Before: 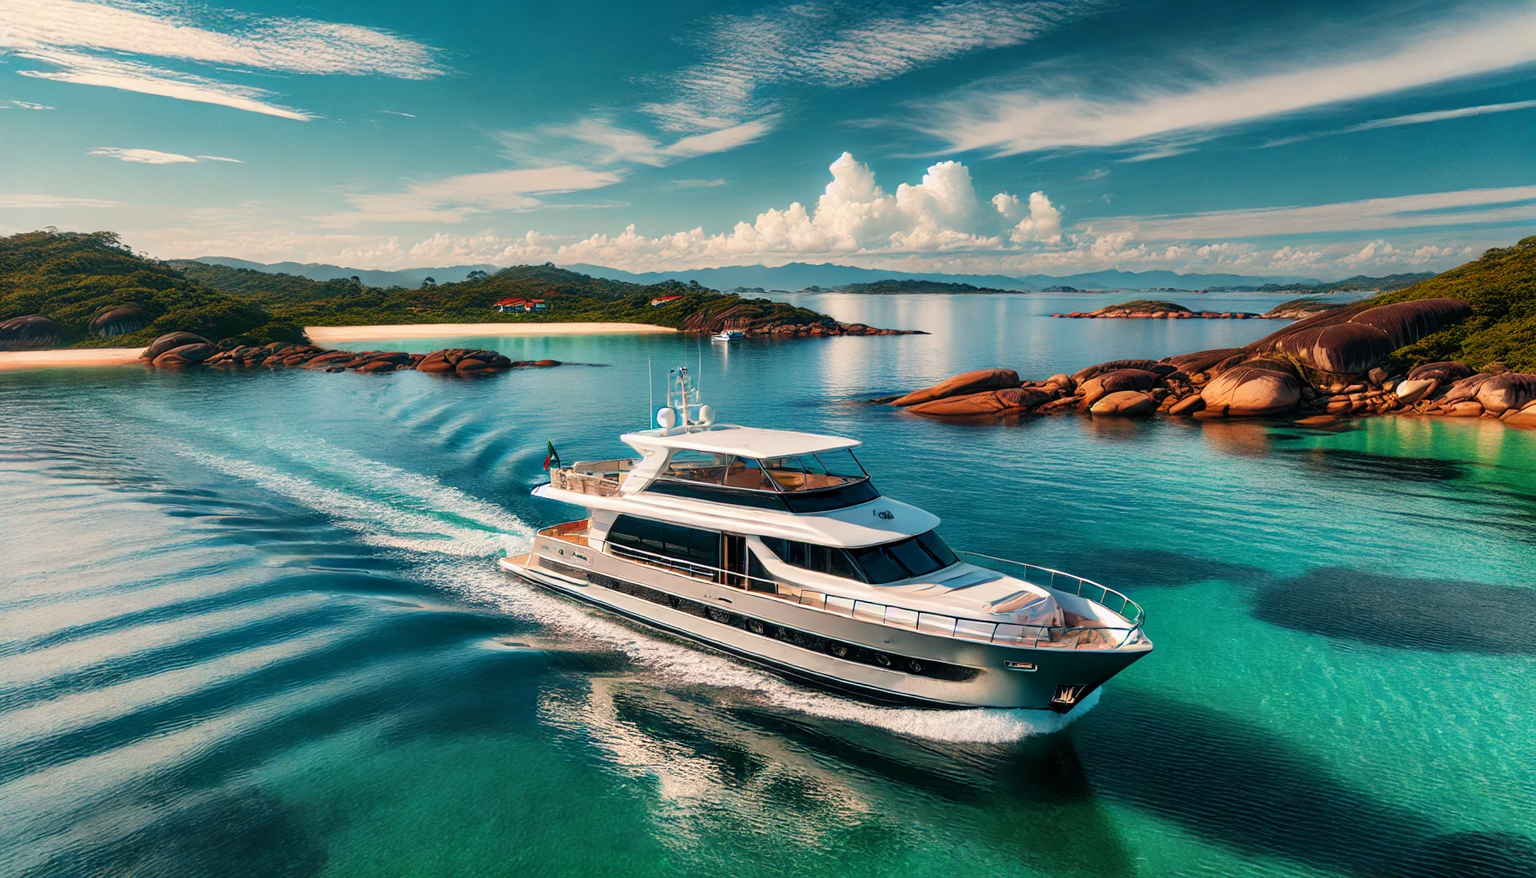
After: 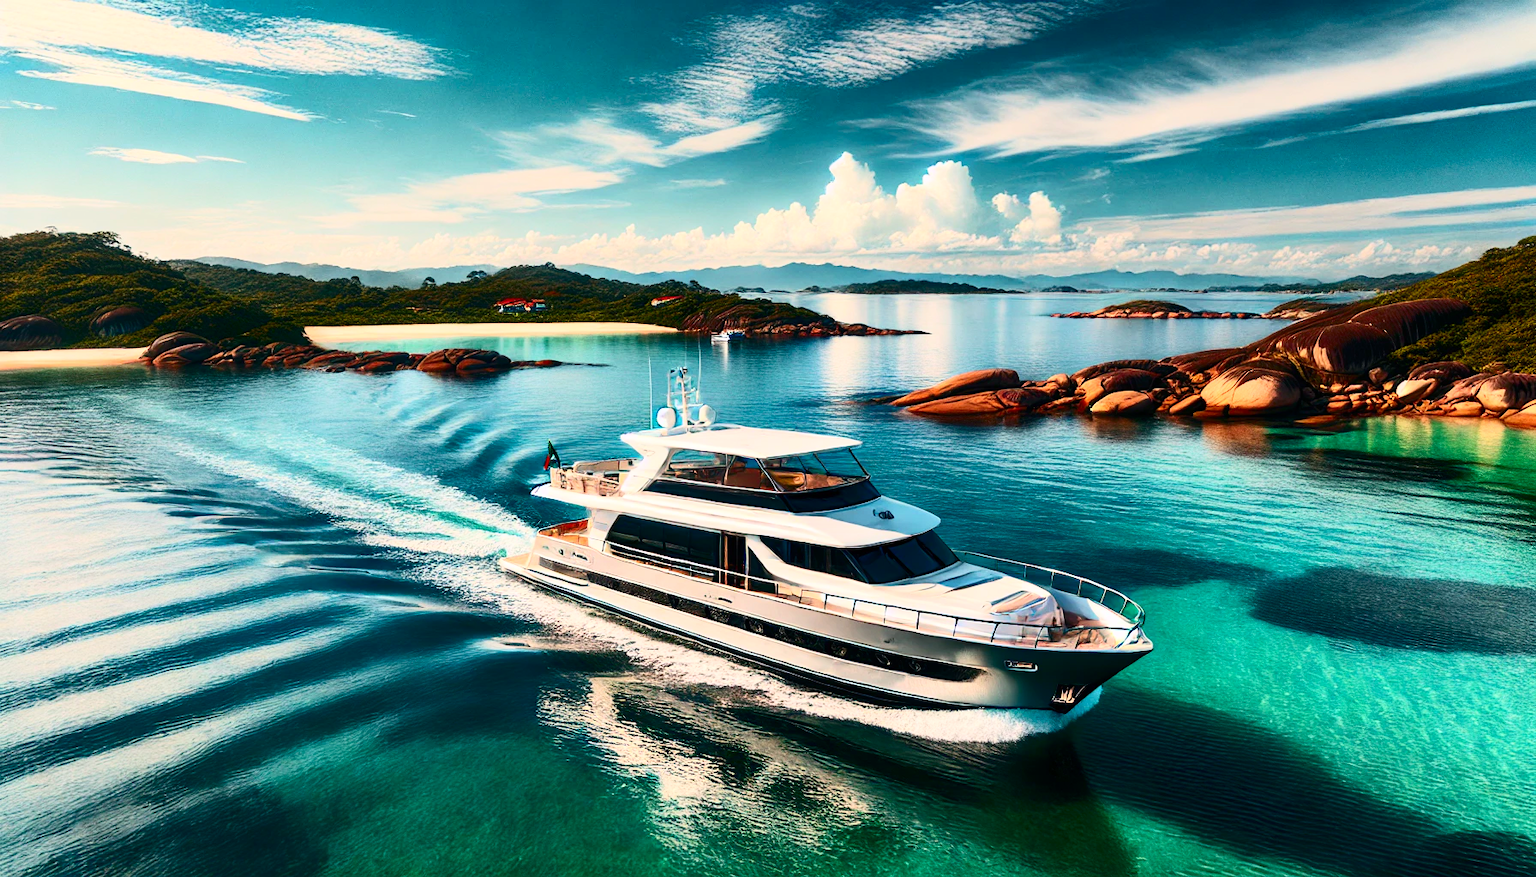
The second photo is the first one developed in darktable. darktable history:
contrast brightness saturation: contrast 0.41, brightness 0.104, saturation 0.212
